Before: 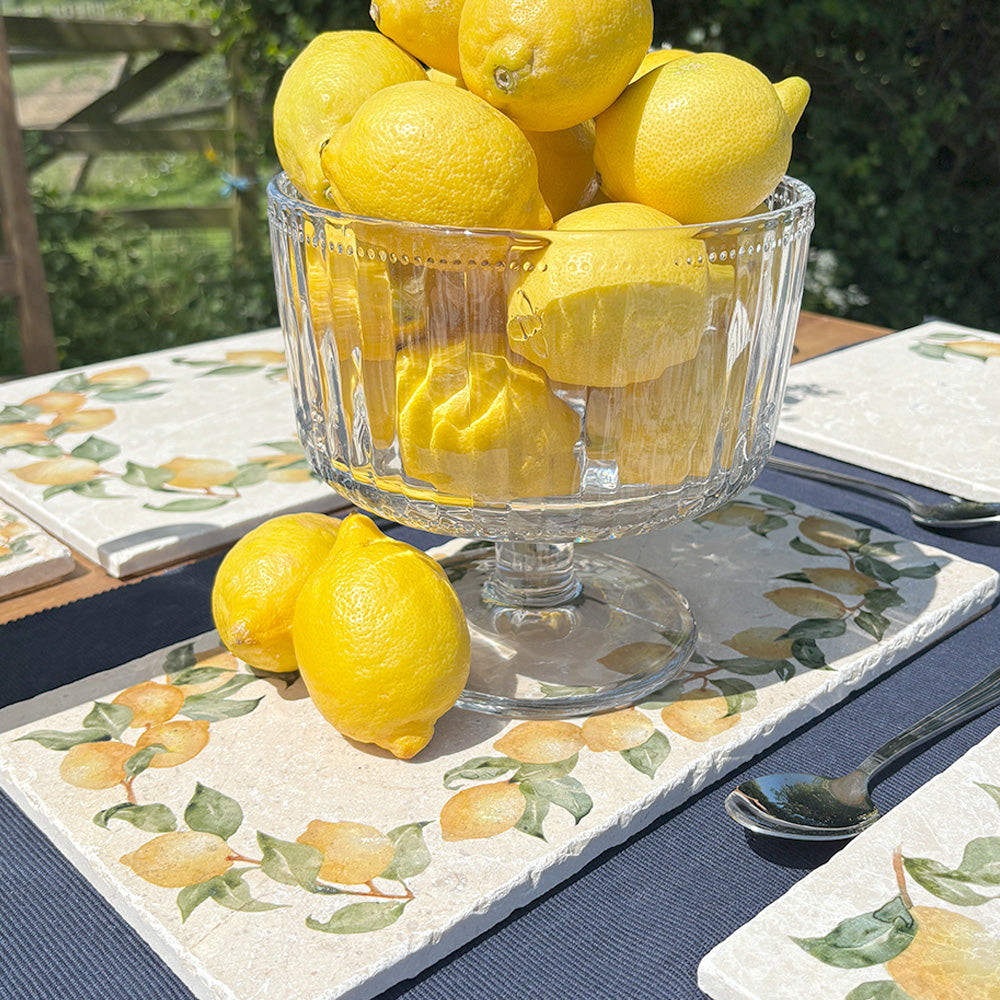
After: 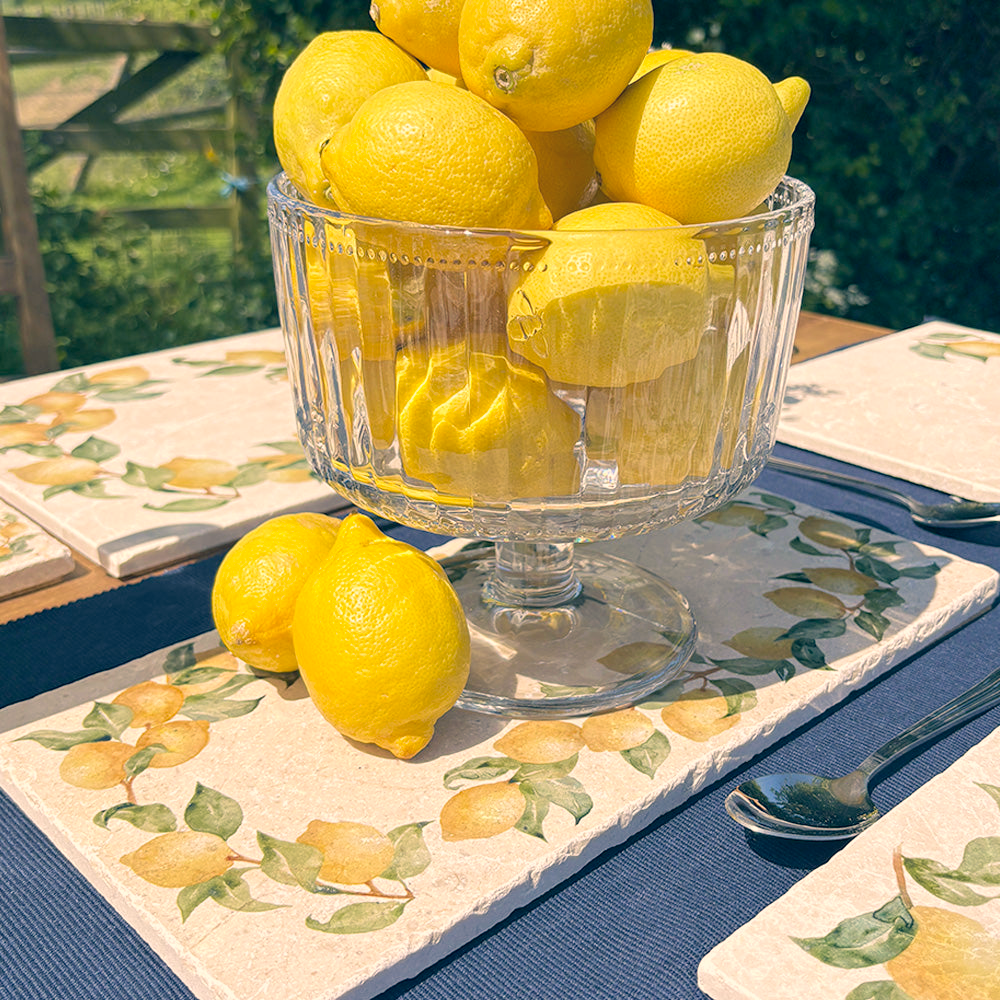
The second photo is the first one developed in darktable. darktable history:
velvia: on, module defaults
color correction: highlights a* 10.32, highlights b* 14.66, shadows a* -9.59, shadows b* -15.02
